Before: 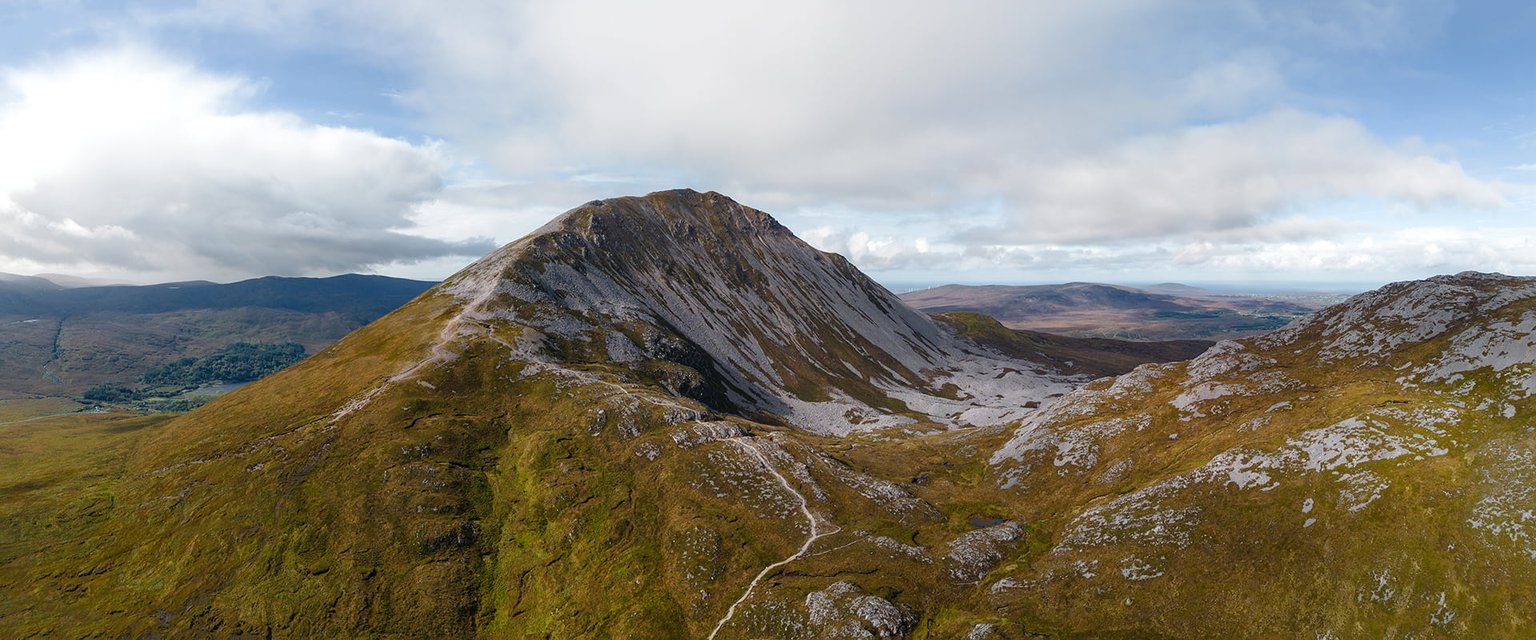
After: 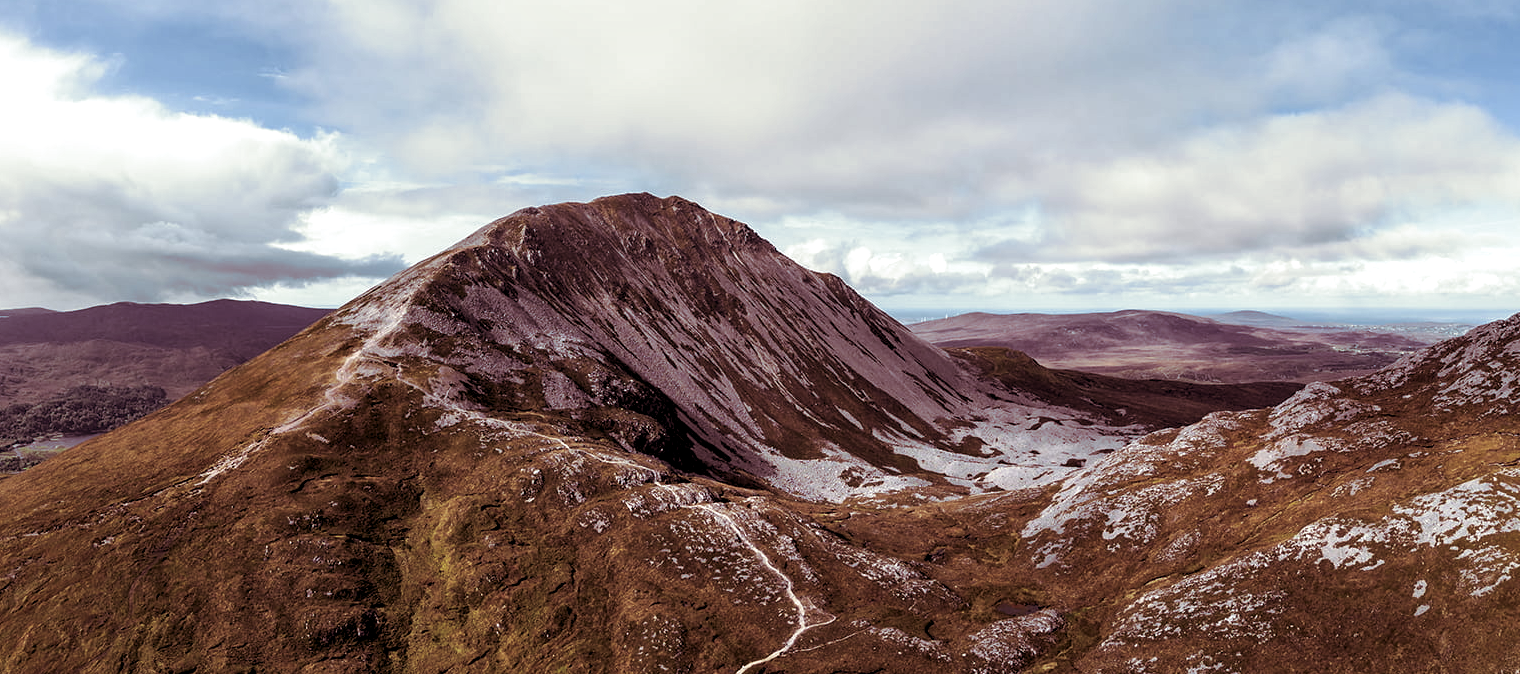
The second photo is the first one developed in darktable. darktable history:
contrast equalizer: y [[0.601, 0.6, 0.598, 0.598, 0.6, 0.601], [0.5 ×6], [0.5 ×6], [0 ×6], [0 ×6]]
split-toning: on, module defaults
crop: left 11.225%, top 5.381%, right 9.565%, bottom 10.314%
